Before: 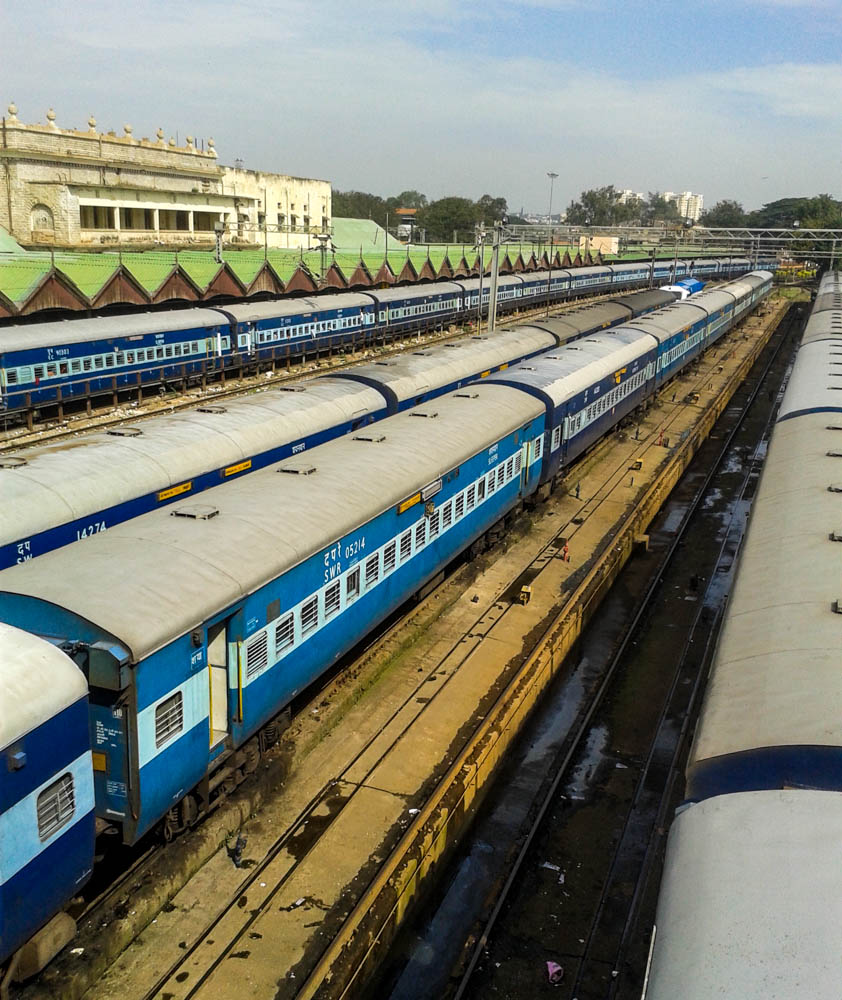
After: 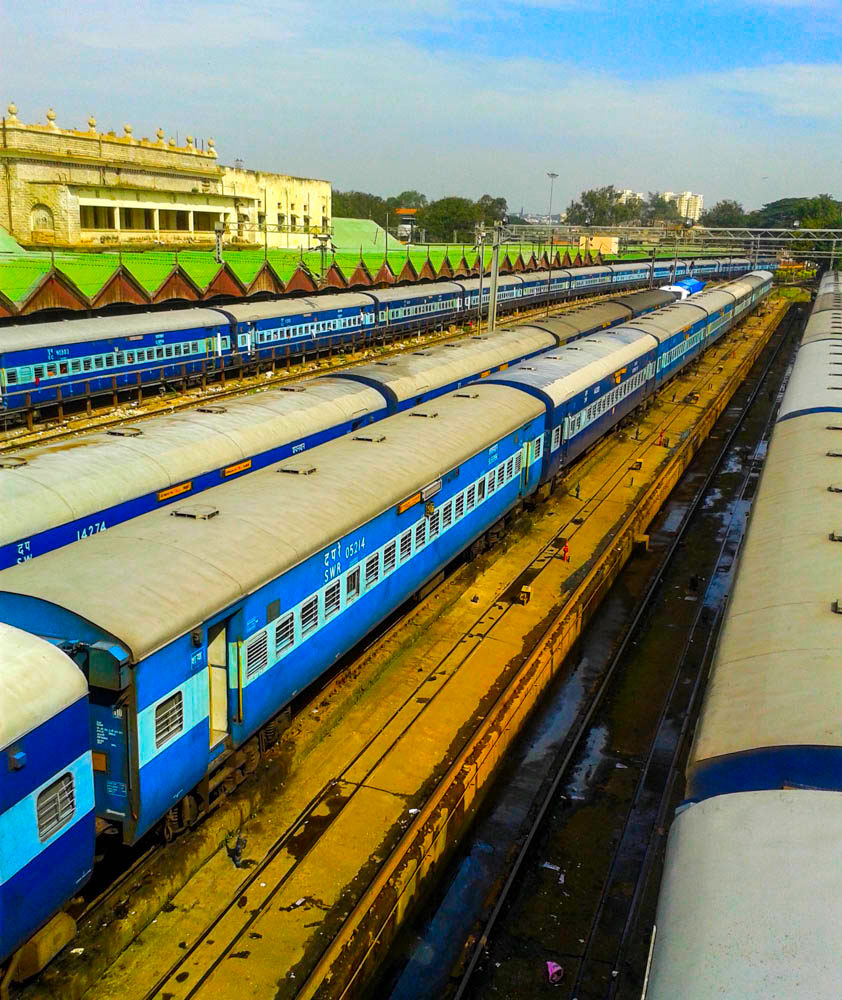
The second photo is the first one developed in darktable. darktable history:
color correction: highlights b* -0.031, saturation 2.13
